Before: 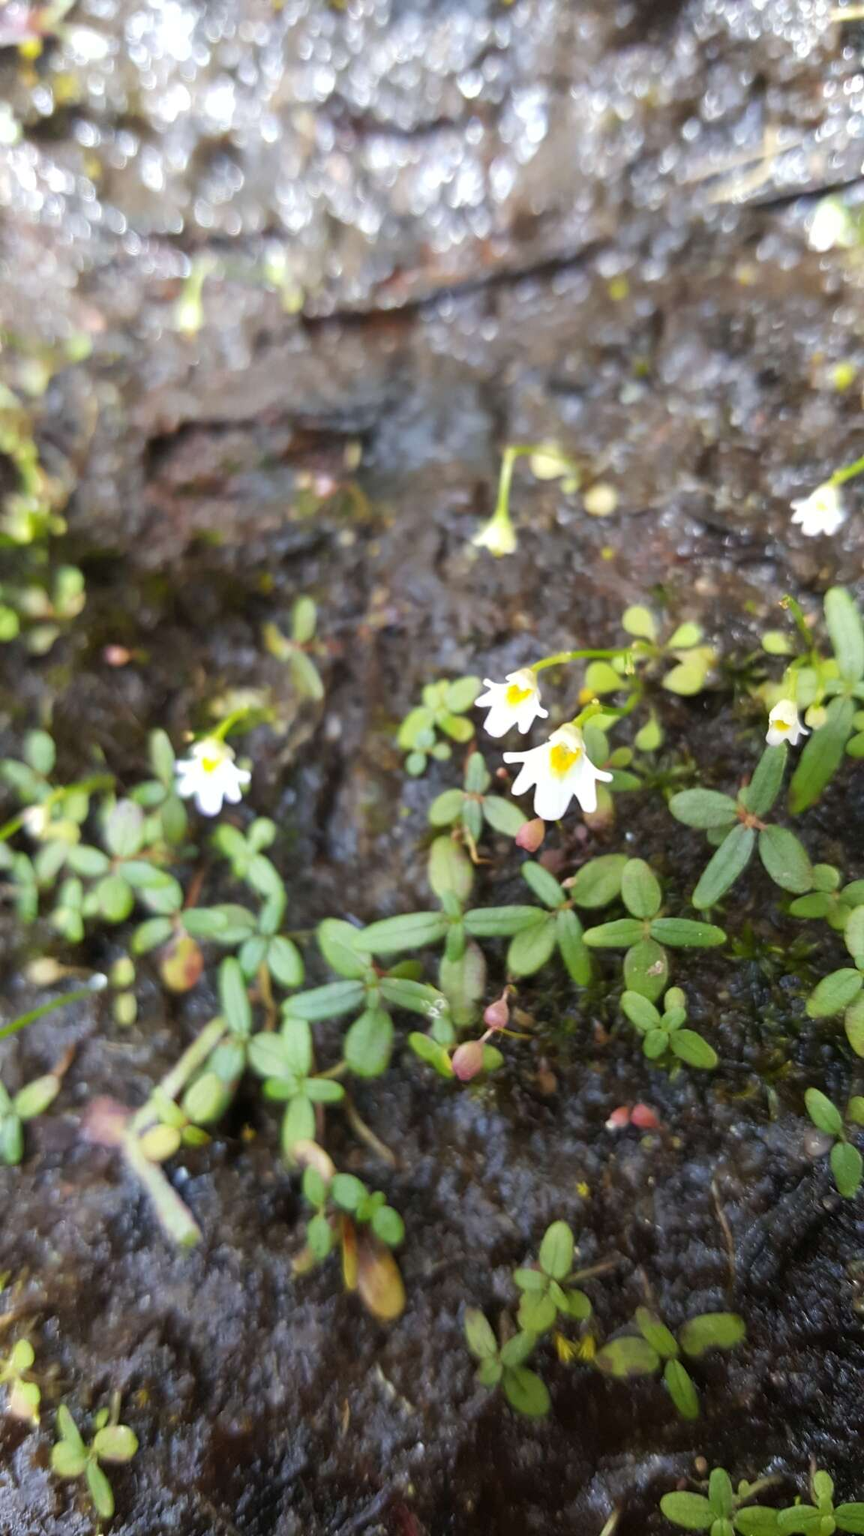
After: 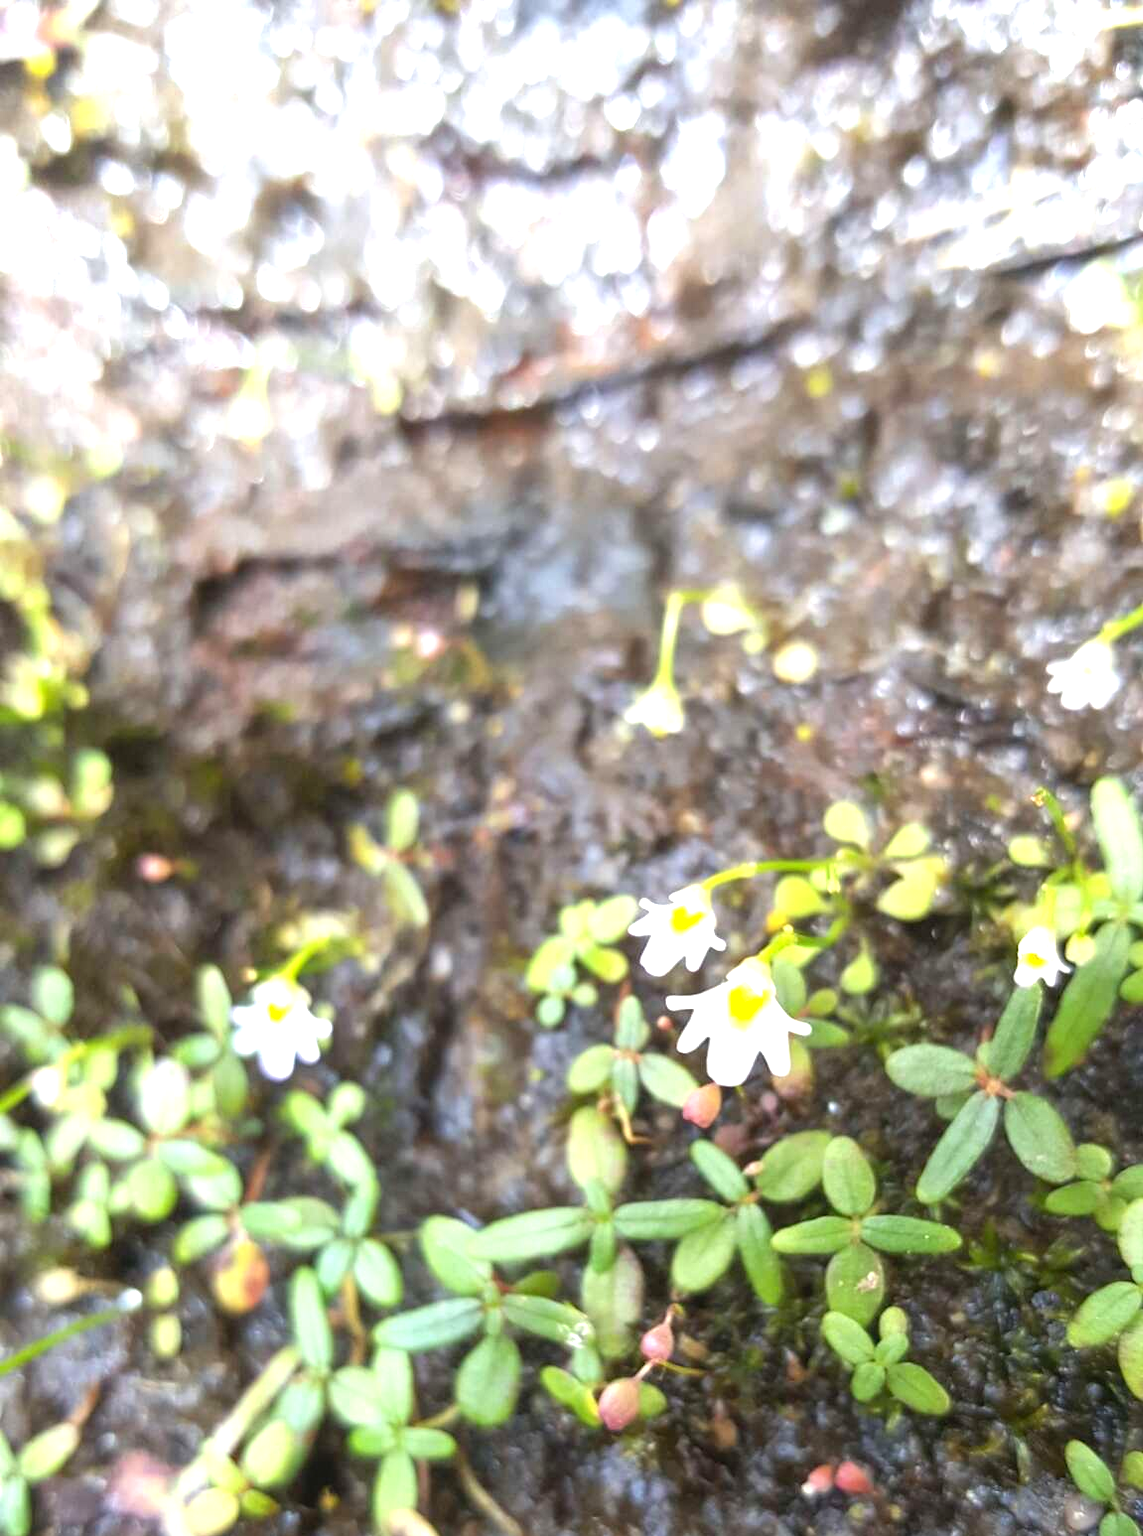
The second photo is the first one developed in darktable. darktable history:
crop: bottom 24.455%
local contrast: detail 110%
exposure: black level correction 0.001, exposure 0.966 EV, compensate highlight preservation false
